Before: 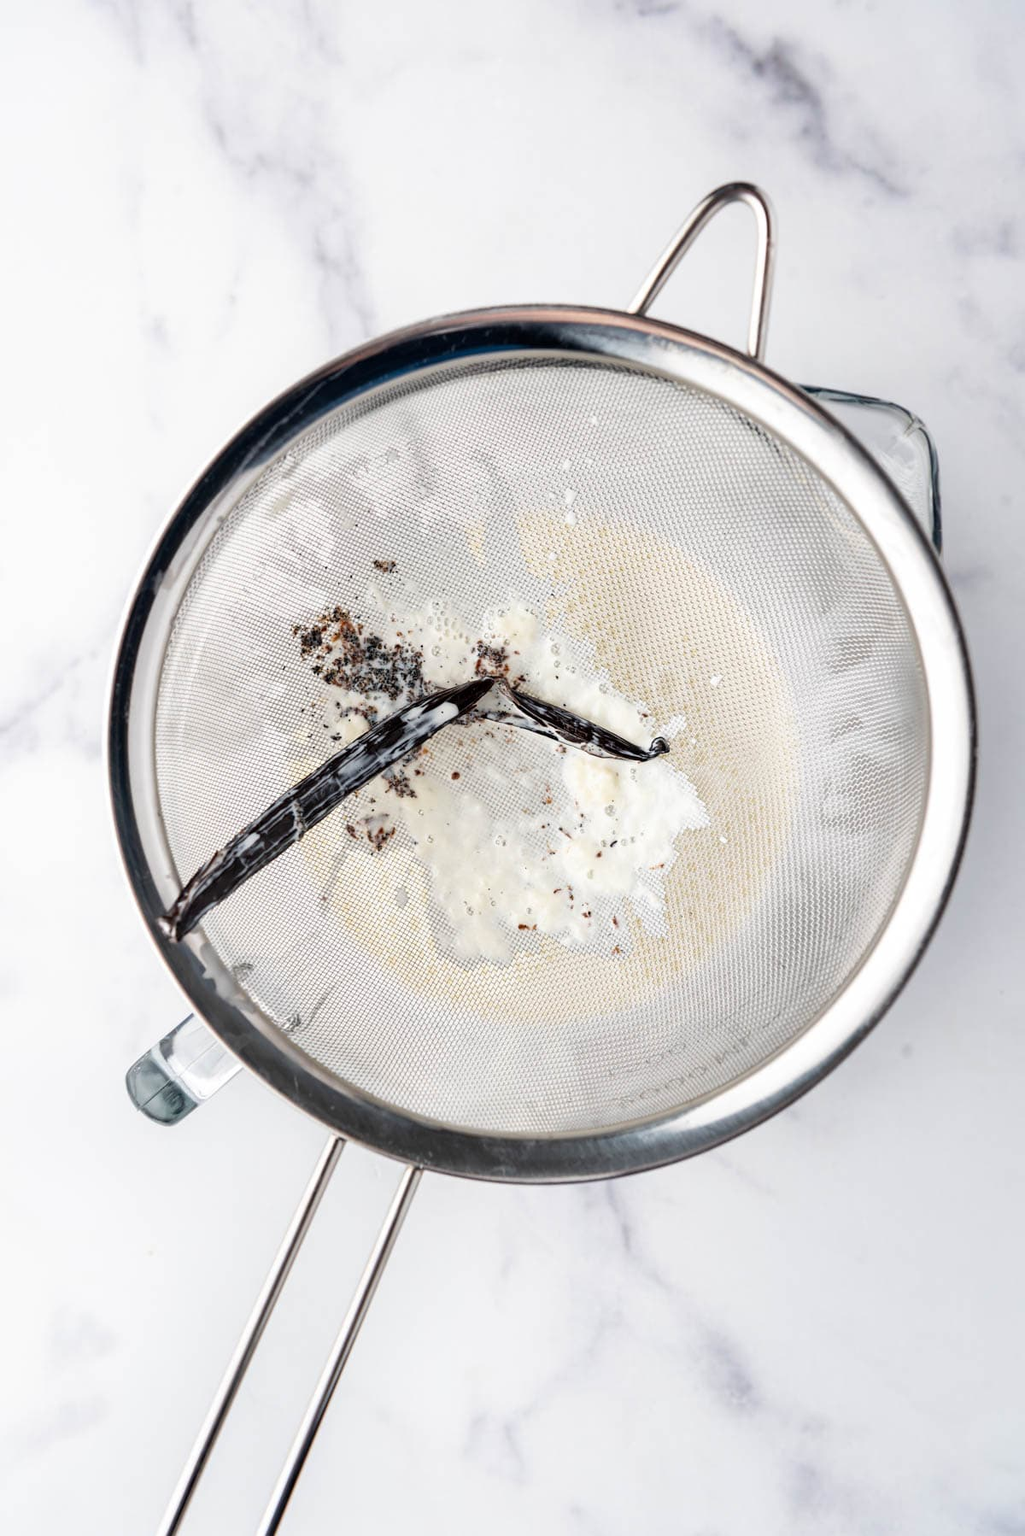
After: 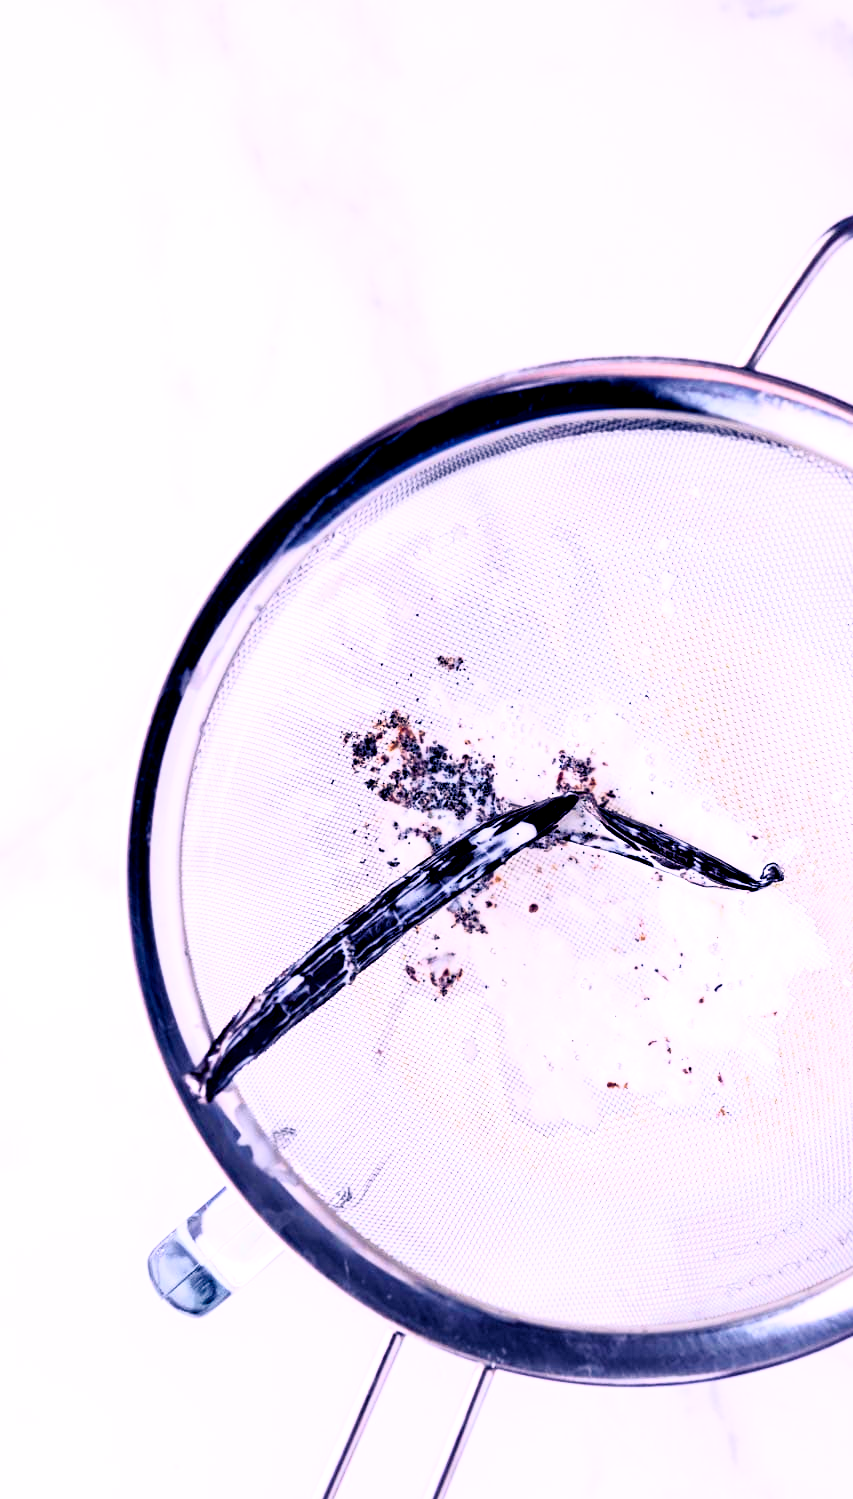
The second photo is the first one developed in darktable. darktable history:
crop: right 28.885%, bottom 16.626%
color balance rgb: shadows lift › luminance -41.13%, shadows lift › chroma 14.13%, shadows lift › hue 260°, power › luminance -3.76%, power › chroma 0.56%, power › hue 40.37°, highlights gain › luminance 16.81%, highlights gain › chroma 2.94%, highlights gain › hue 260°, global offset › luminance -0.29%, global offset › chroma 0.31%, global offset › hue 260°, perceptual saturation grading › global saturation 20%, perceptual saturation grading › highlights -13.92%, perceptual saturation grading › shadows 50%
white balance: red 1.066, blue 1.119
base curve: curves: ch0 [(0, 0) (0.005, 0.002) (0.193, 0.295) (0.399, 0.664) (0.75, 0.928) (1, 1)]
